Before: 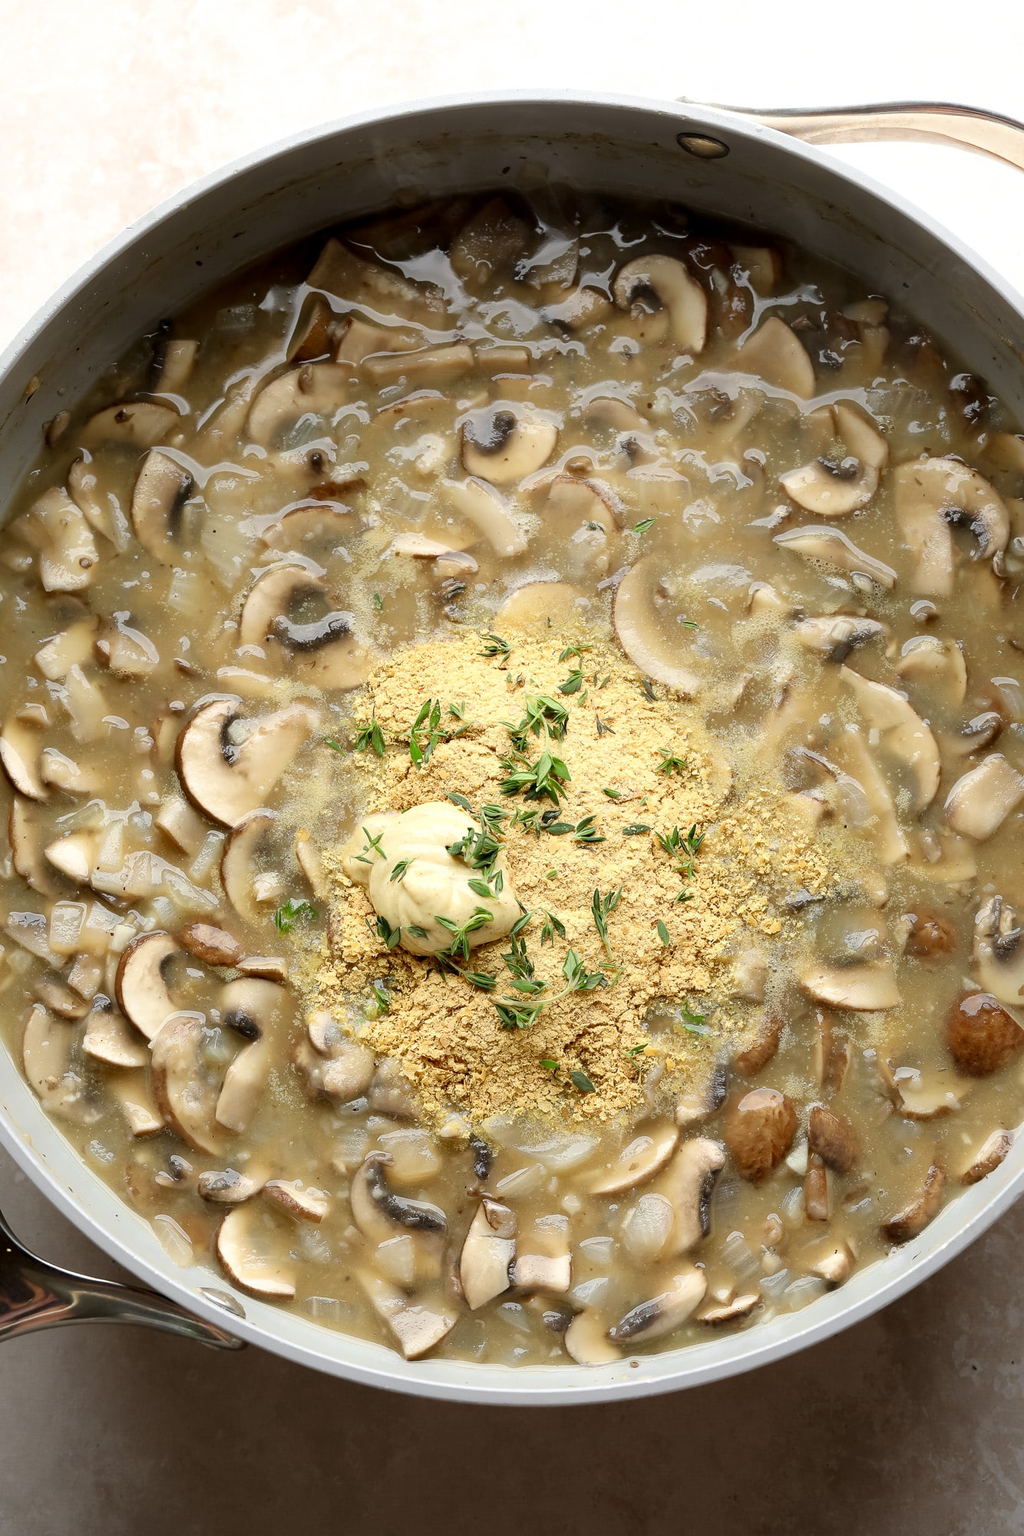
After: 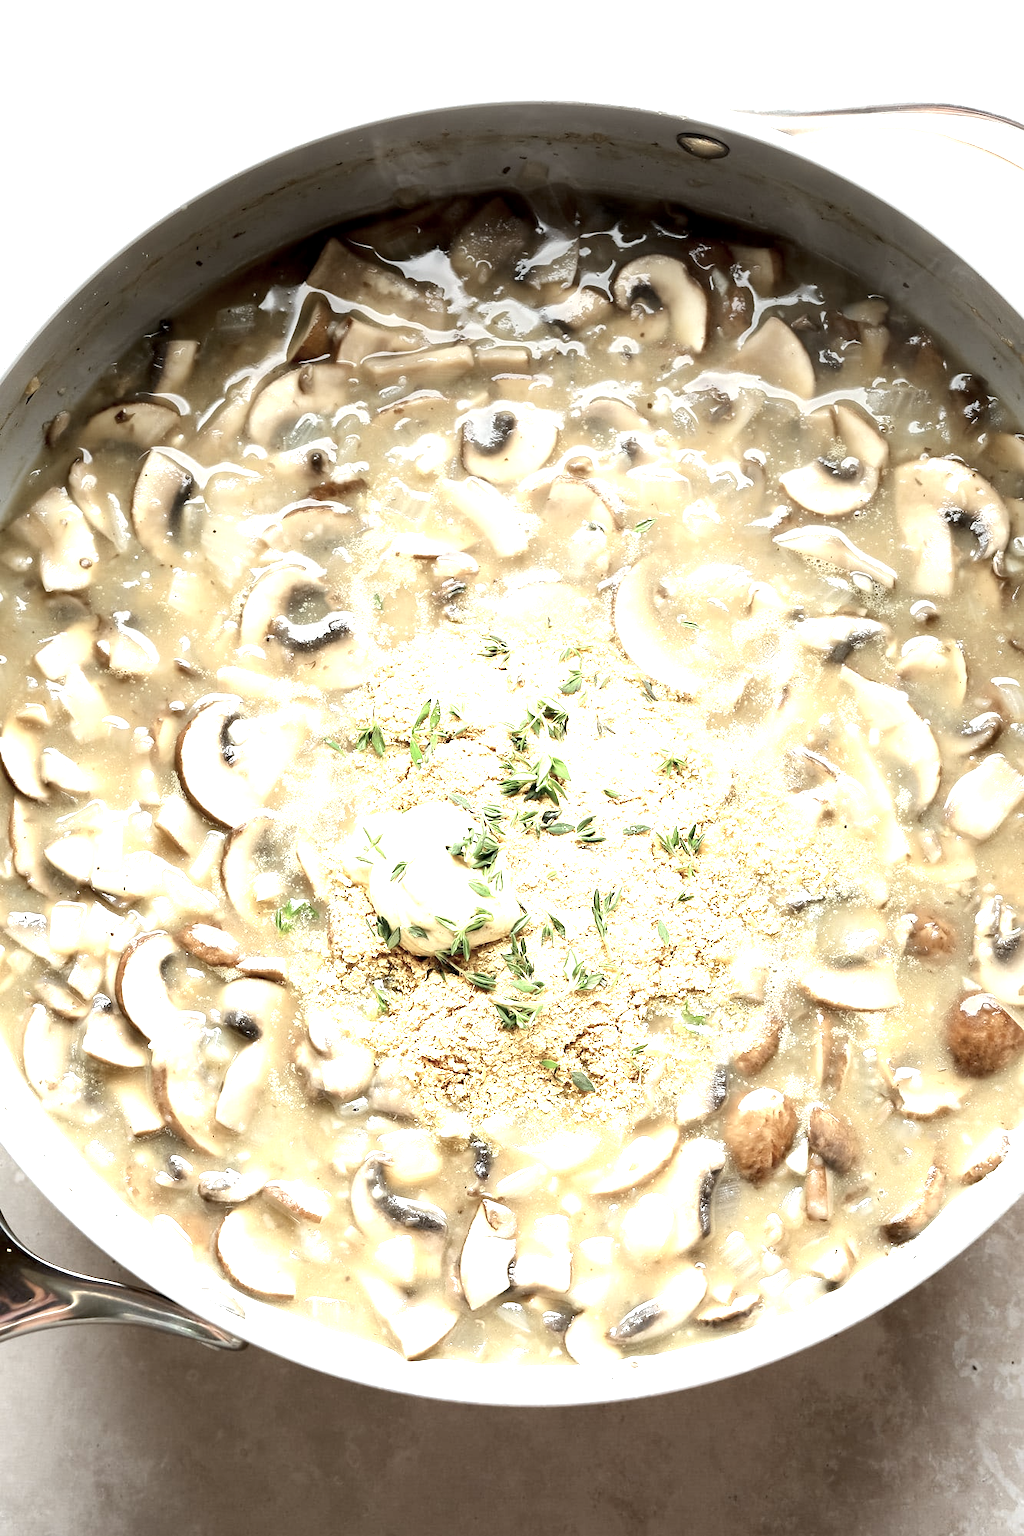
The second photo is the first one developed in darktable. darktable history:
white balance: red 0.978, blue 0.999
contrast brightness saturation: contrast 0.1, saturation -0.36
exposure: black level correction 0.001, exposure 1.822 EV, compensate exposure bias true, compensate highlight preservation false
graduated density: on, module defaults
